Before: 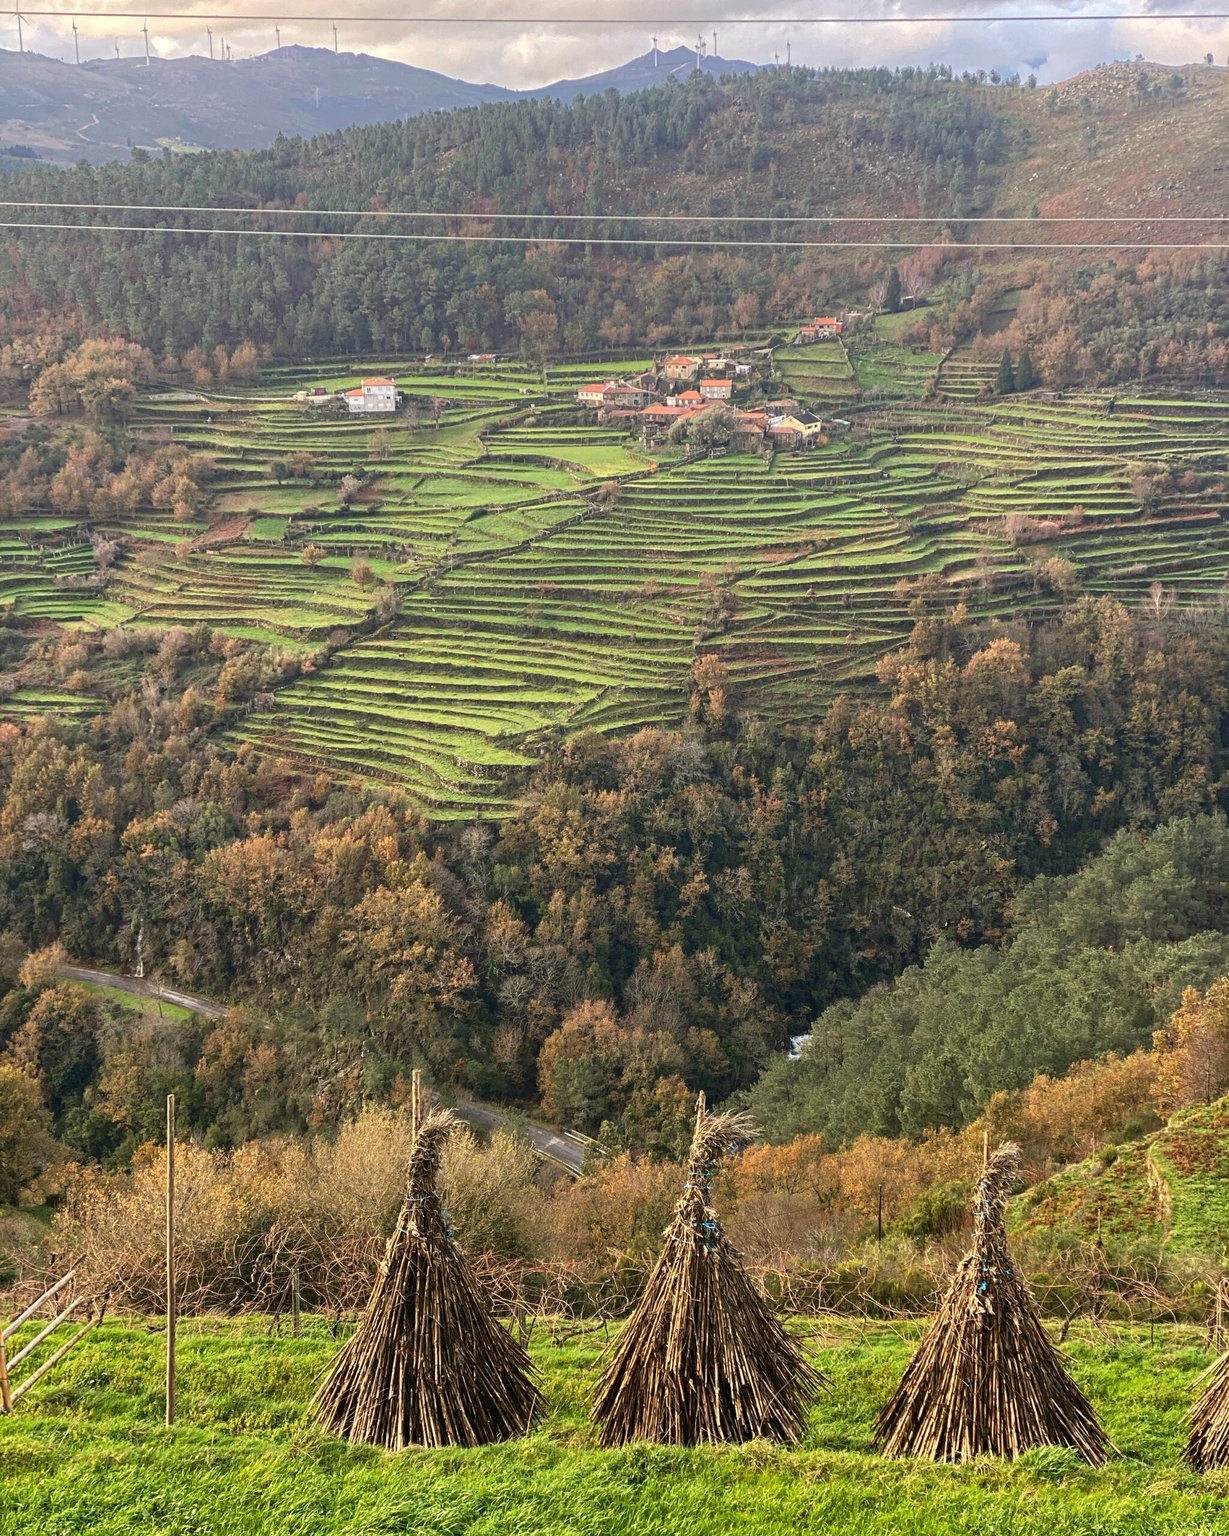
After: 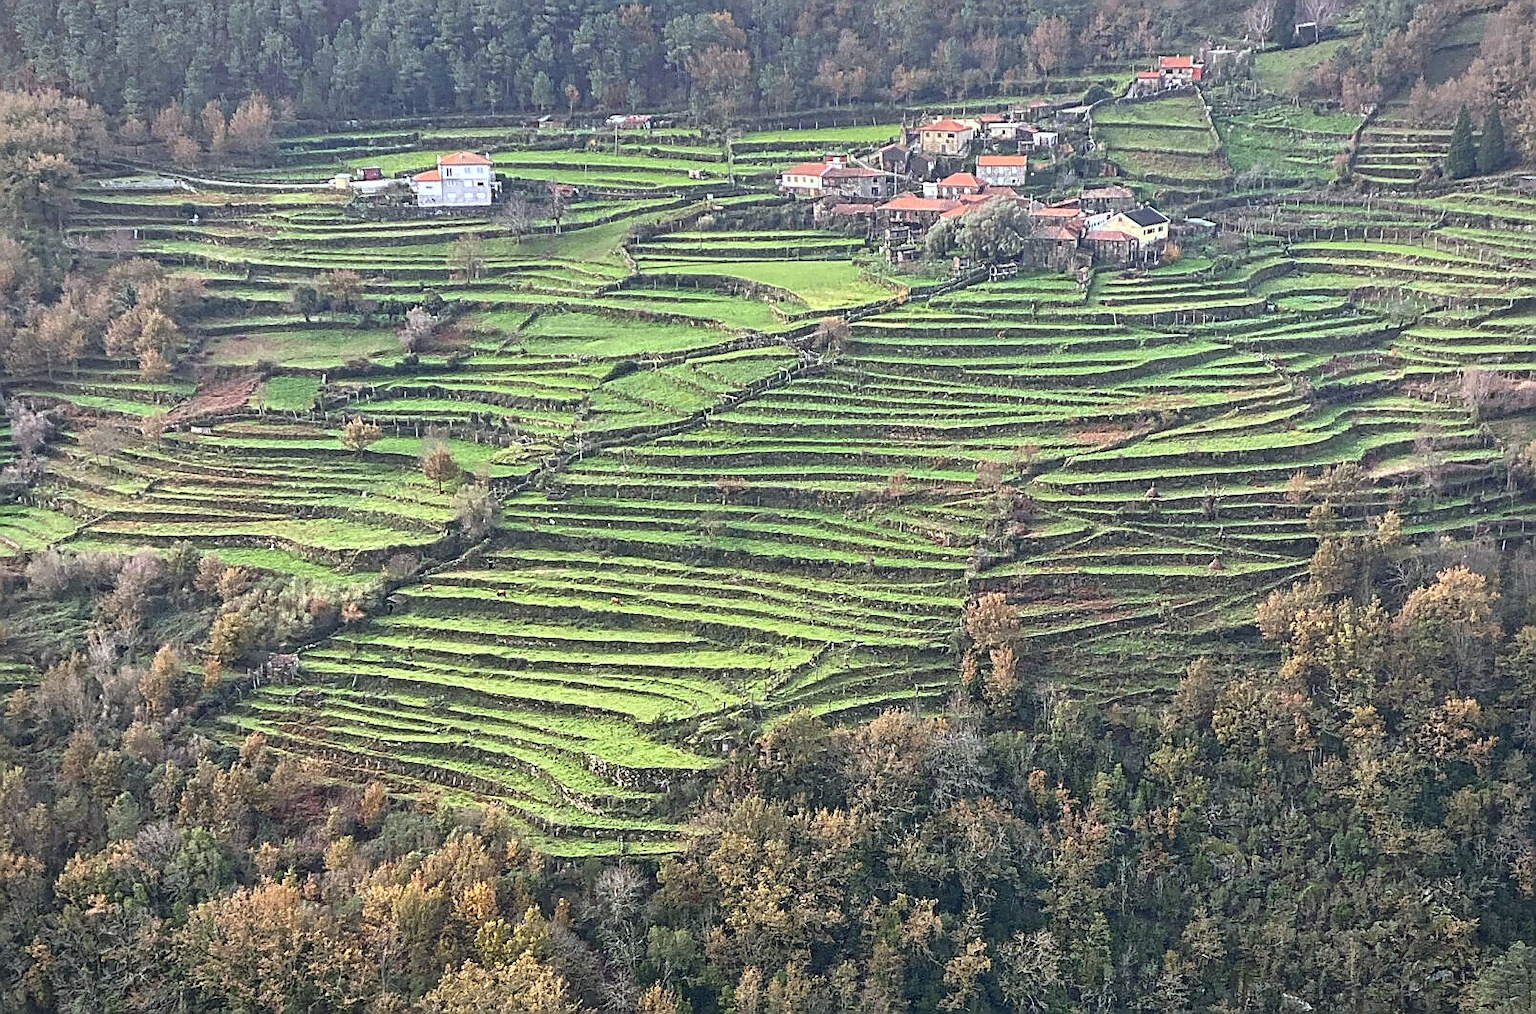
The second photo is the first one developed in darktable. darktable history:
white balance: red 0.926, green 1.003, blue 1.133
exposure: exposure 0.3 EV, compensate highlight preservation false
crop: left 7.036%, top 18.398%, right 14.379%, bottom 40.043%
shadows and highlights: low approximation 0.01, soften with gaussian
sharpen: radius 1.4, amount 1.25, threshold 0.7
vignetting: fall-off radius 93.87%
